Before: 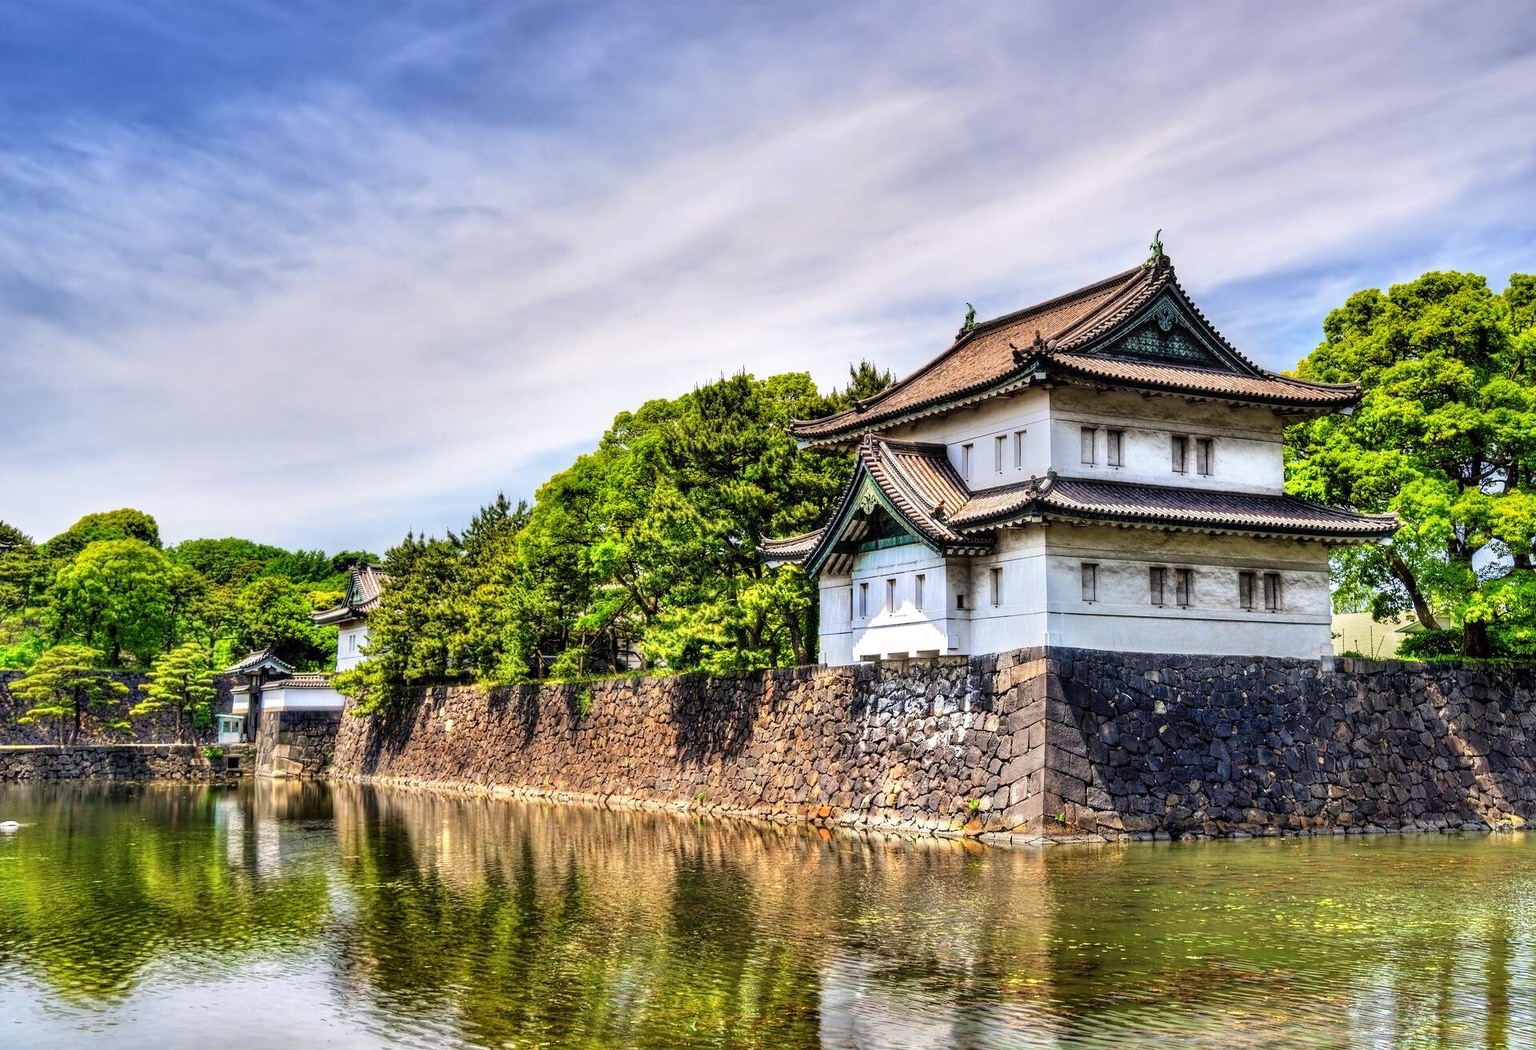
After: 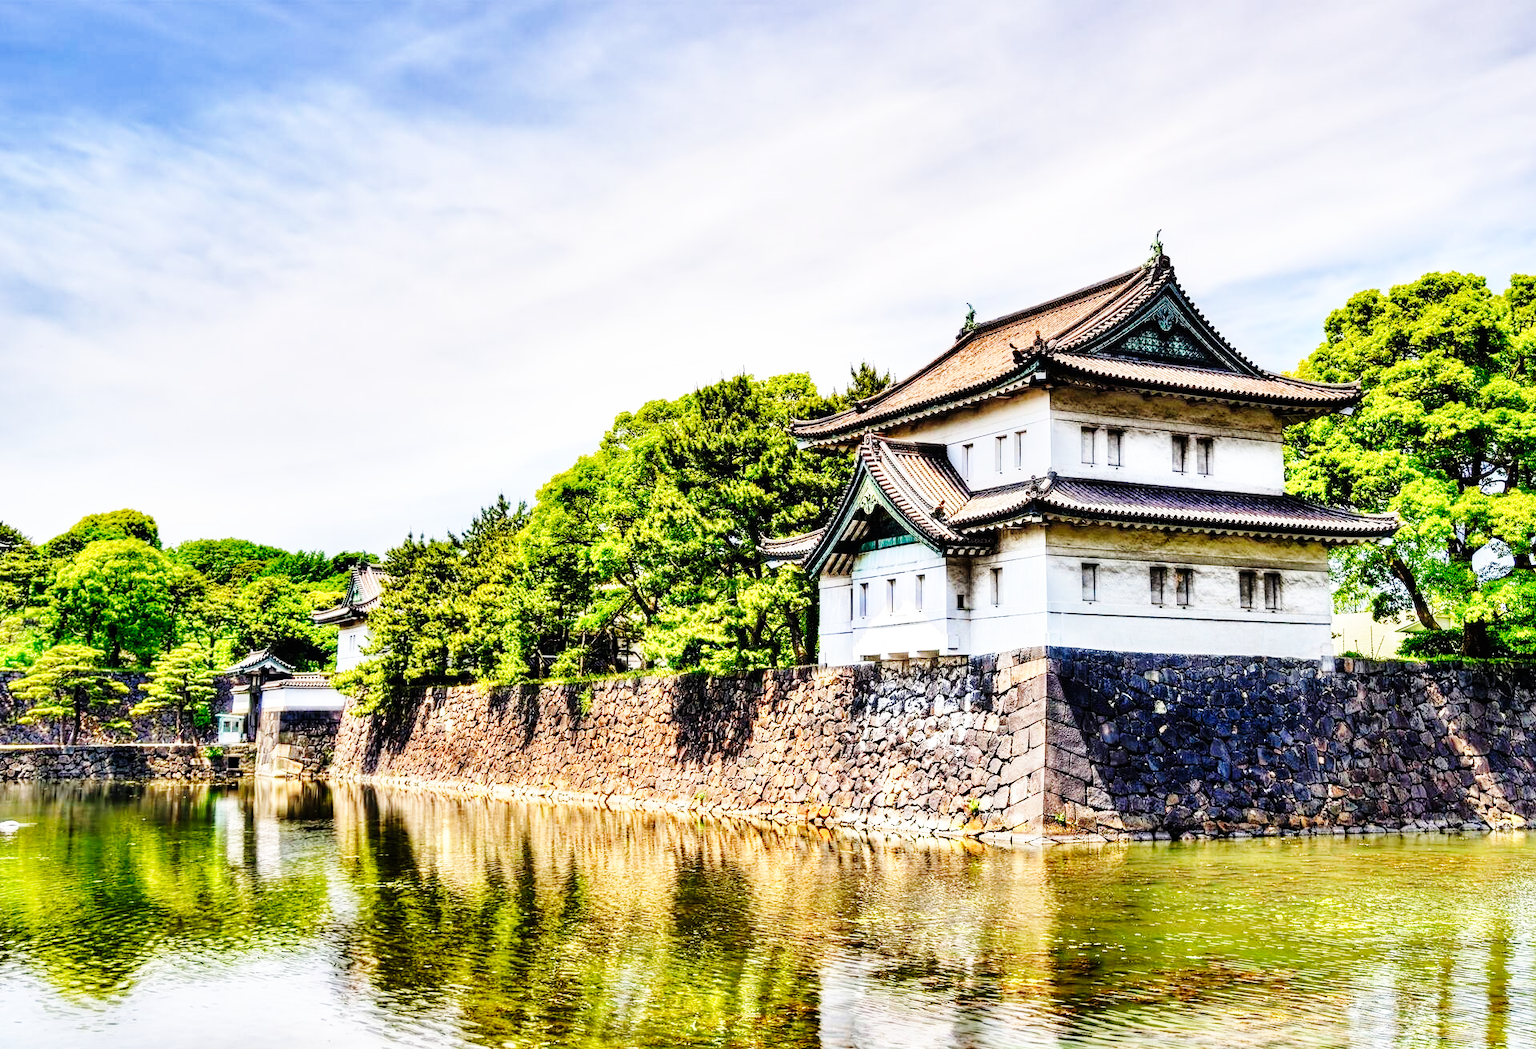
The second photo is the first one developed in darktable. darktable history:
exposure: exposure -0.052 EV, compensate exposure bias true, compensate highlight preservation false
base curve: curves: ch0 [(0, 0) (0, 0) (0.002, 0.001) (0.008, 0.003) (0.019, 0.011) (0.037, 0.037) (0.064, 0.11) (0.102, 0.232) (0.152, 0.379) (0.216, 0.524) (0.296, 0.665) (0.394, 0.789) (0.512, 0.881) (0.651, 0.945) (0.813, 0.986) (1, 1)], preserve colors none
